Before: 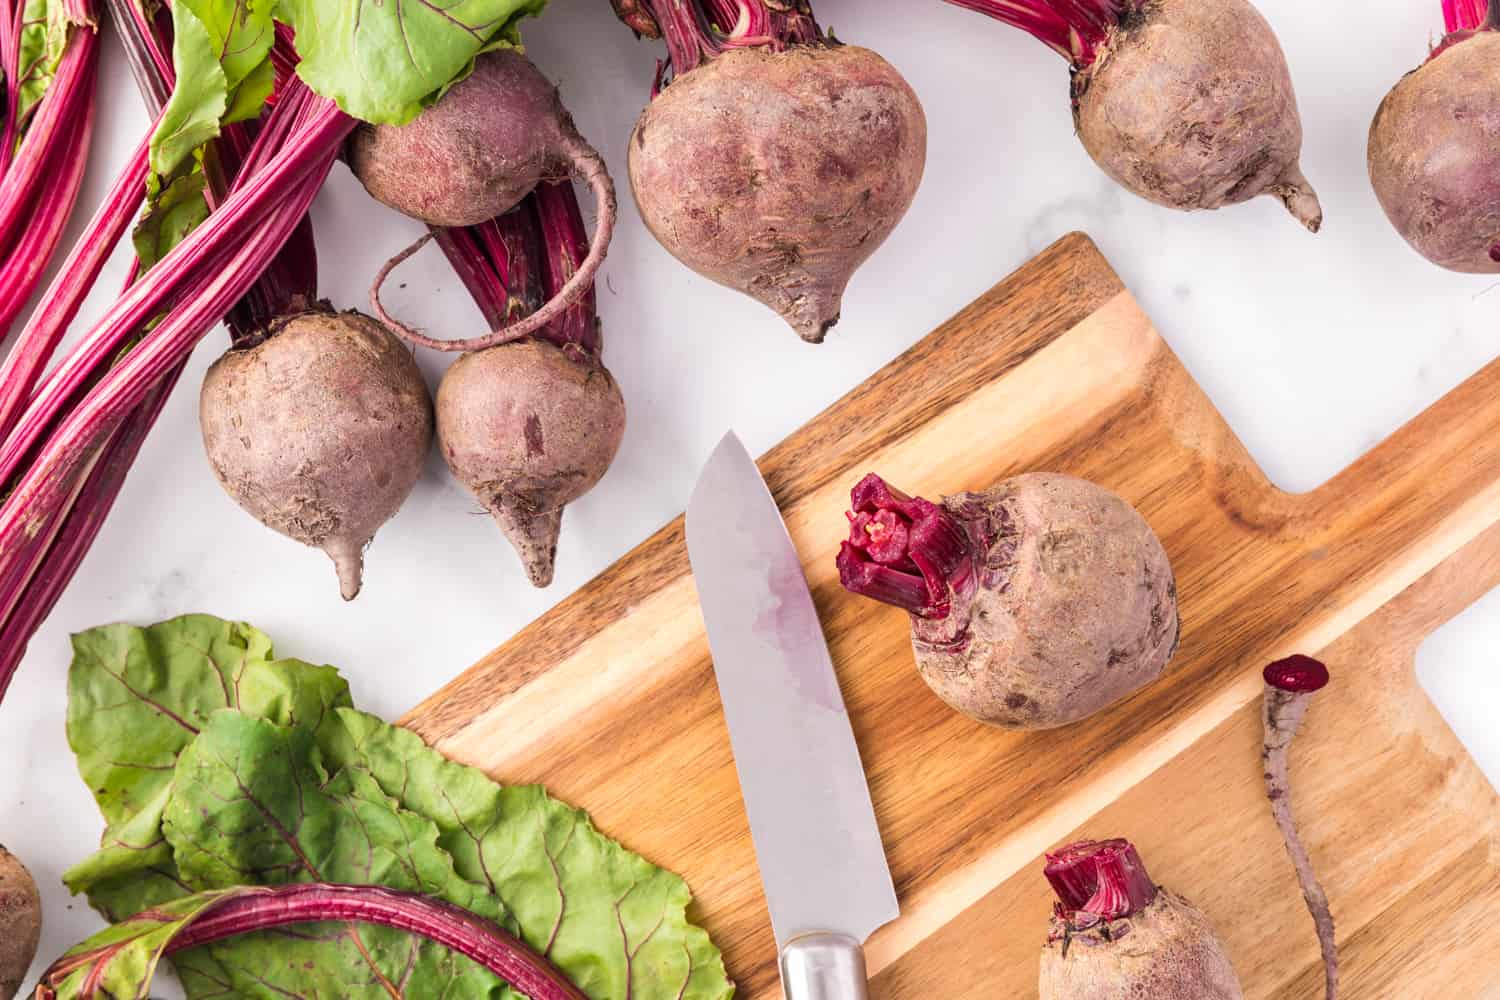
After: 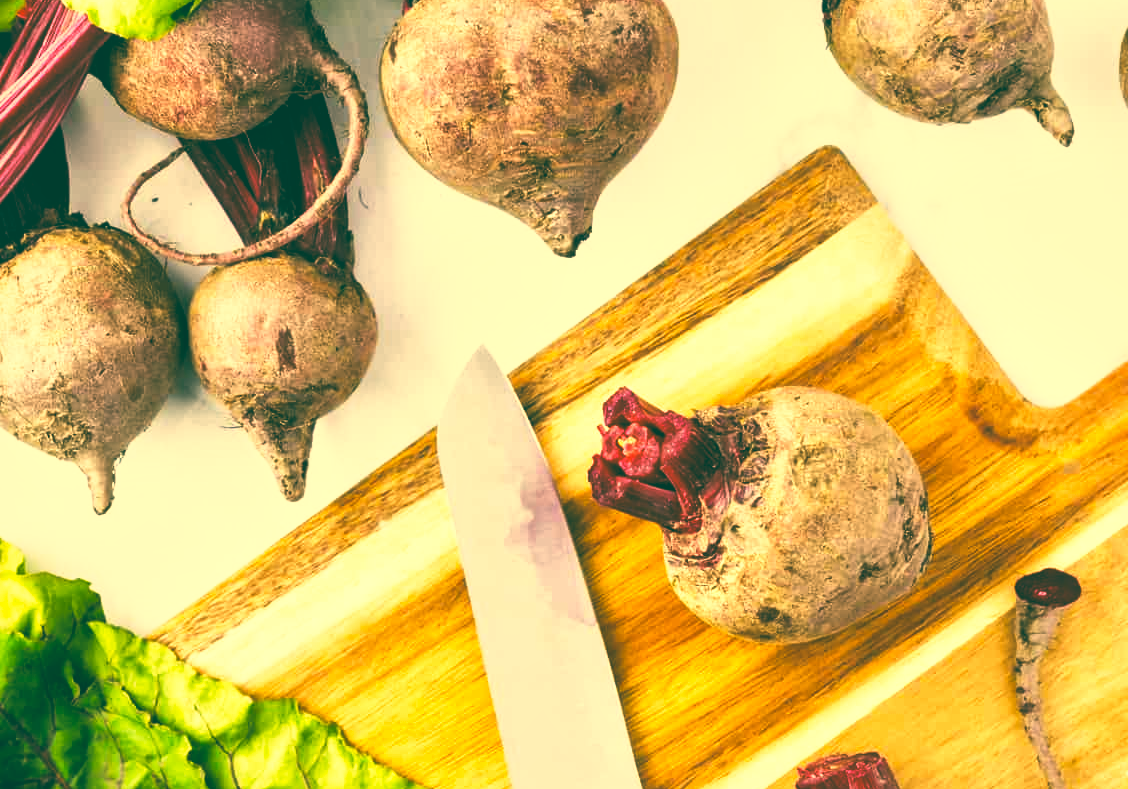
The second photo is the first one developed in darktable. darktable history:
crop: left 16.591%, top 8.657%, right 8.143%, bottom 12.441%
color correction: highlights a* 1.72, highlights b* 34.5, shadows a* -36.43, shadows b* -6.09
local contrast: mode bilateral grid, contrast 20, coarseness 49, detail 130%, midtone range 0.2
base curve: curves: ch0 [(0, 0.036) (0.007, 0.037) (0.604, 0.887) (1, 1)], preserve colors none
